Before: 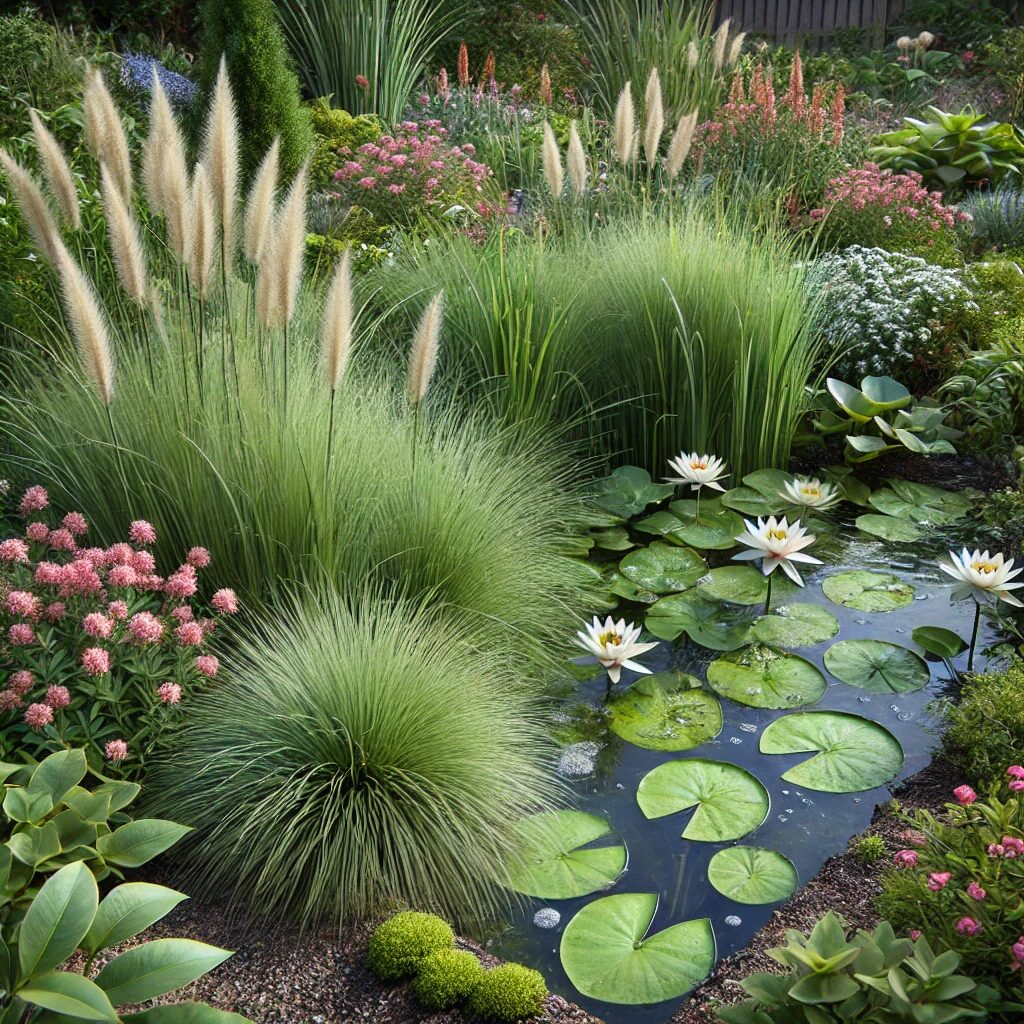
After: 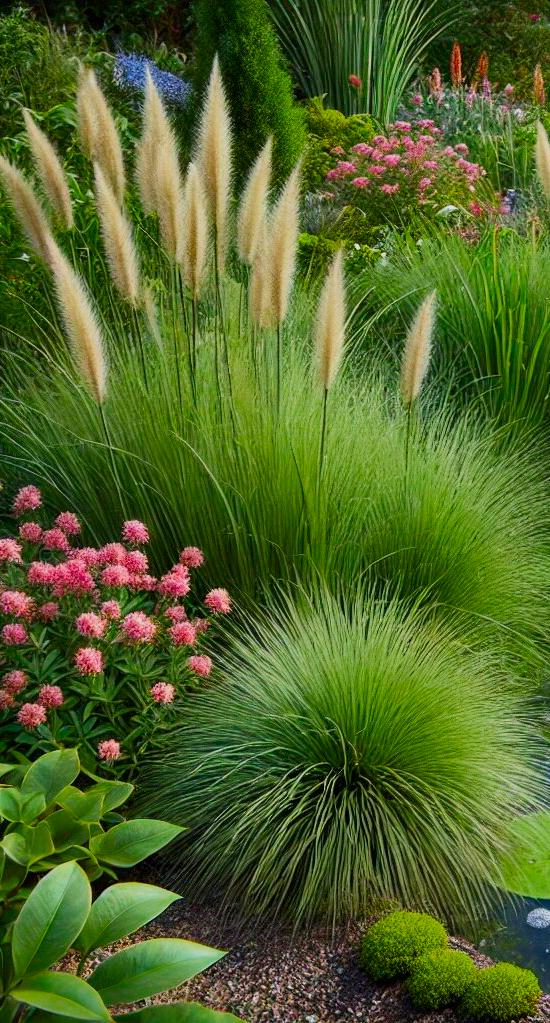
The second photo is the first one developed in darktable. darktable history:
local contrast: mode bilateral grid, contrast 20, coarseness 49, detail 120%, midtone range 0.2
crop: left 0.739%, right 45.479%, bottom 0.079%
color balance rgb: perceptual saturation grading › global saturation 19.339%
color zones: curves: ch0 [(0, 0.425) (0.143, 0.422) (0.286, 0.42) (0.429, 0.419) (0.571, 0.419) (0.714, 0.42) (0.857, 0.422) (1, 0.425)]; ch1 [(0, 0.666) (0.143, 0.669) (0.286, 0.671) (0.429, 0.67) (0.571, 0.67) (0.714, 0.67) (0.857, 0.67) (1, 0.666)]
tone equalizer: -8 EV -0.002 EV, -7 EV 0.004 EV, -6 EV -0.042 EV, -5 EV 0.015 EV, -4 EV -0.016 EV, -3 EV 0.031 EV, -2 EV -0.051 EV, -1 EV -0.285 EV, +0 EV -0.592 EV, edges refinement/feathering 500, mask exposure compensation -1.57 EV, preserve details no
